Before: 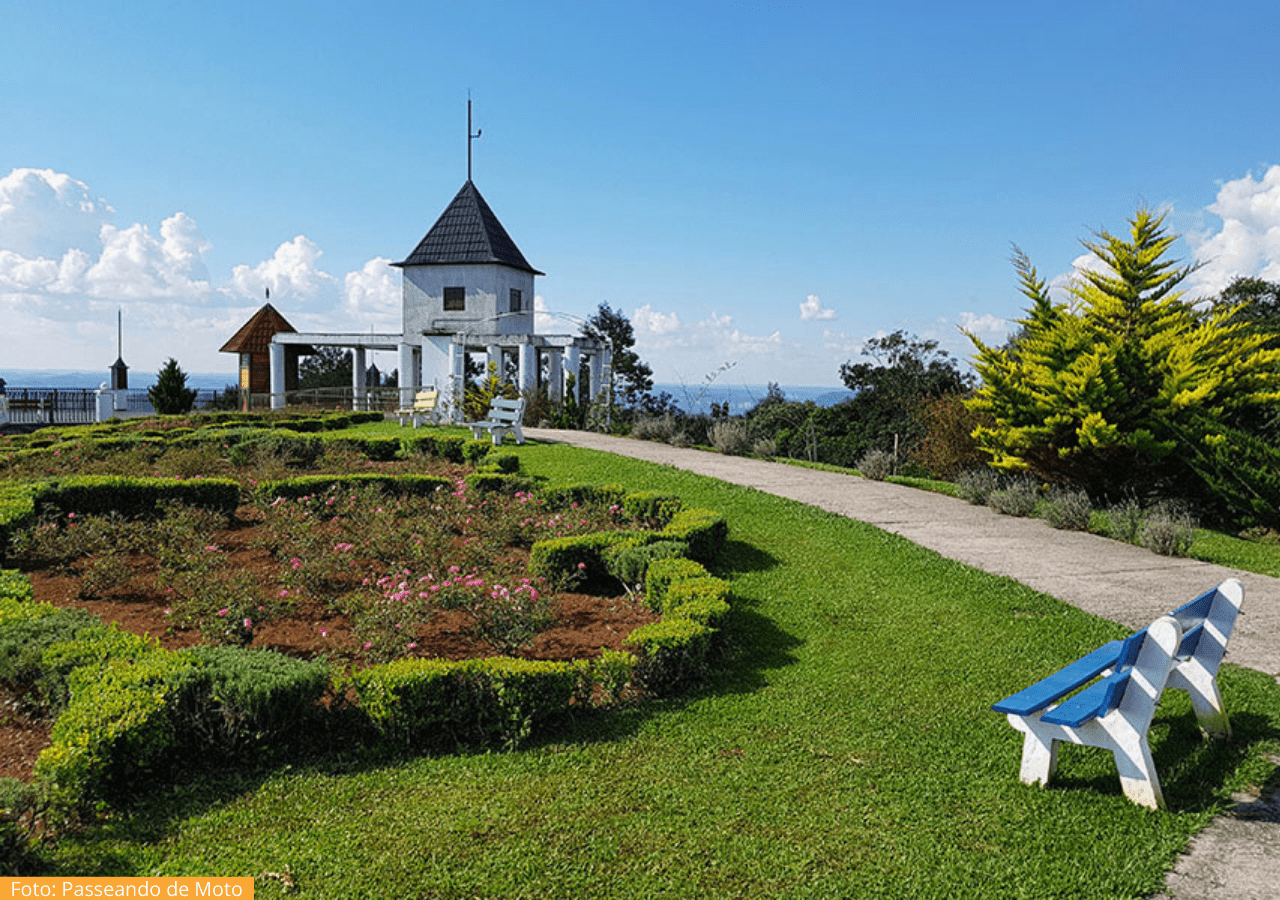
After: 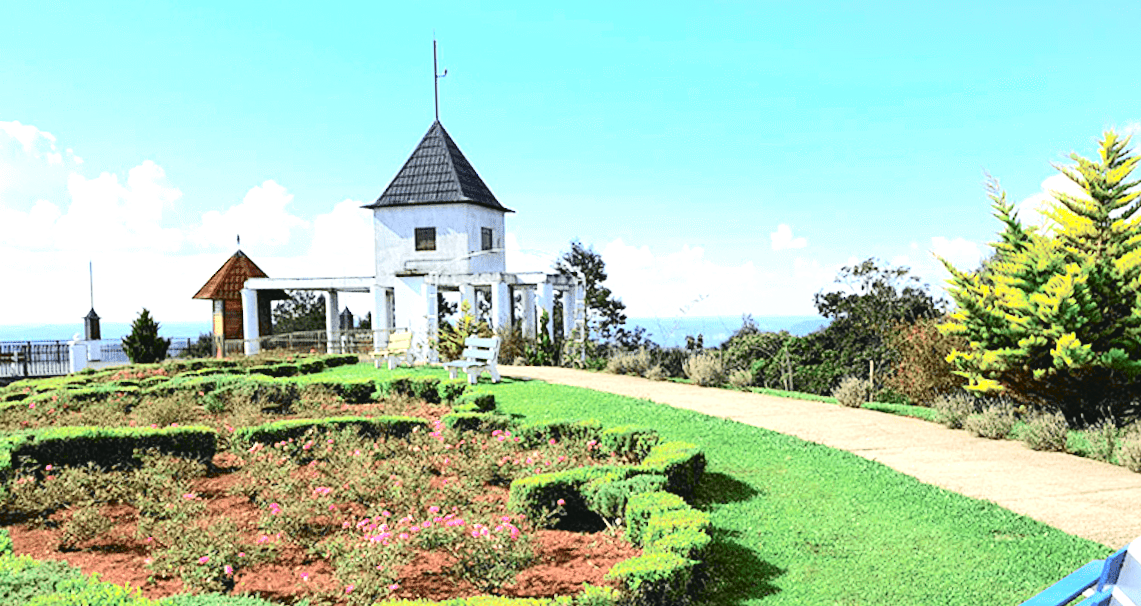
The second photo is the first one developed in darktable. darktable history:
crop: left 3.015%, top 8.969%, right 9.647%, bottom 26.457%
rotate and perspective: rotation -1.77°, lens shift (horizontal) 0.004, automatic cropping off
exposure: black level correction 0, exposure 1.379 EV, compensate exposure bias true, compensate highlight preservation false
tone curve: curves: ch0 [(0, 0.039) (0.113, 0.081) (0.204, 0.204) (0.498, 0.608) (0.709, 0.819) (0.984, 0.961)]; ch1 [(0, 0) (0.172, 0.123) (0.317, 0.272) (0.414, 0.382) (0.476, 0.479) (0.505, 0.501) (0.528, 0.54) (0.618, 0.647) (0.709, 0.764) (1, 1)]; ch2 [(0, 0) (0.411, 0.424) (0.492, 0.502) (0.521, 0.513) (0.537, 0.57) (0.686, 0.638) (1, 1)], color space Lab, independent channels, preserve colors none
